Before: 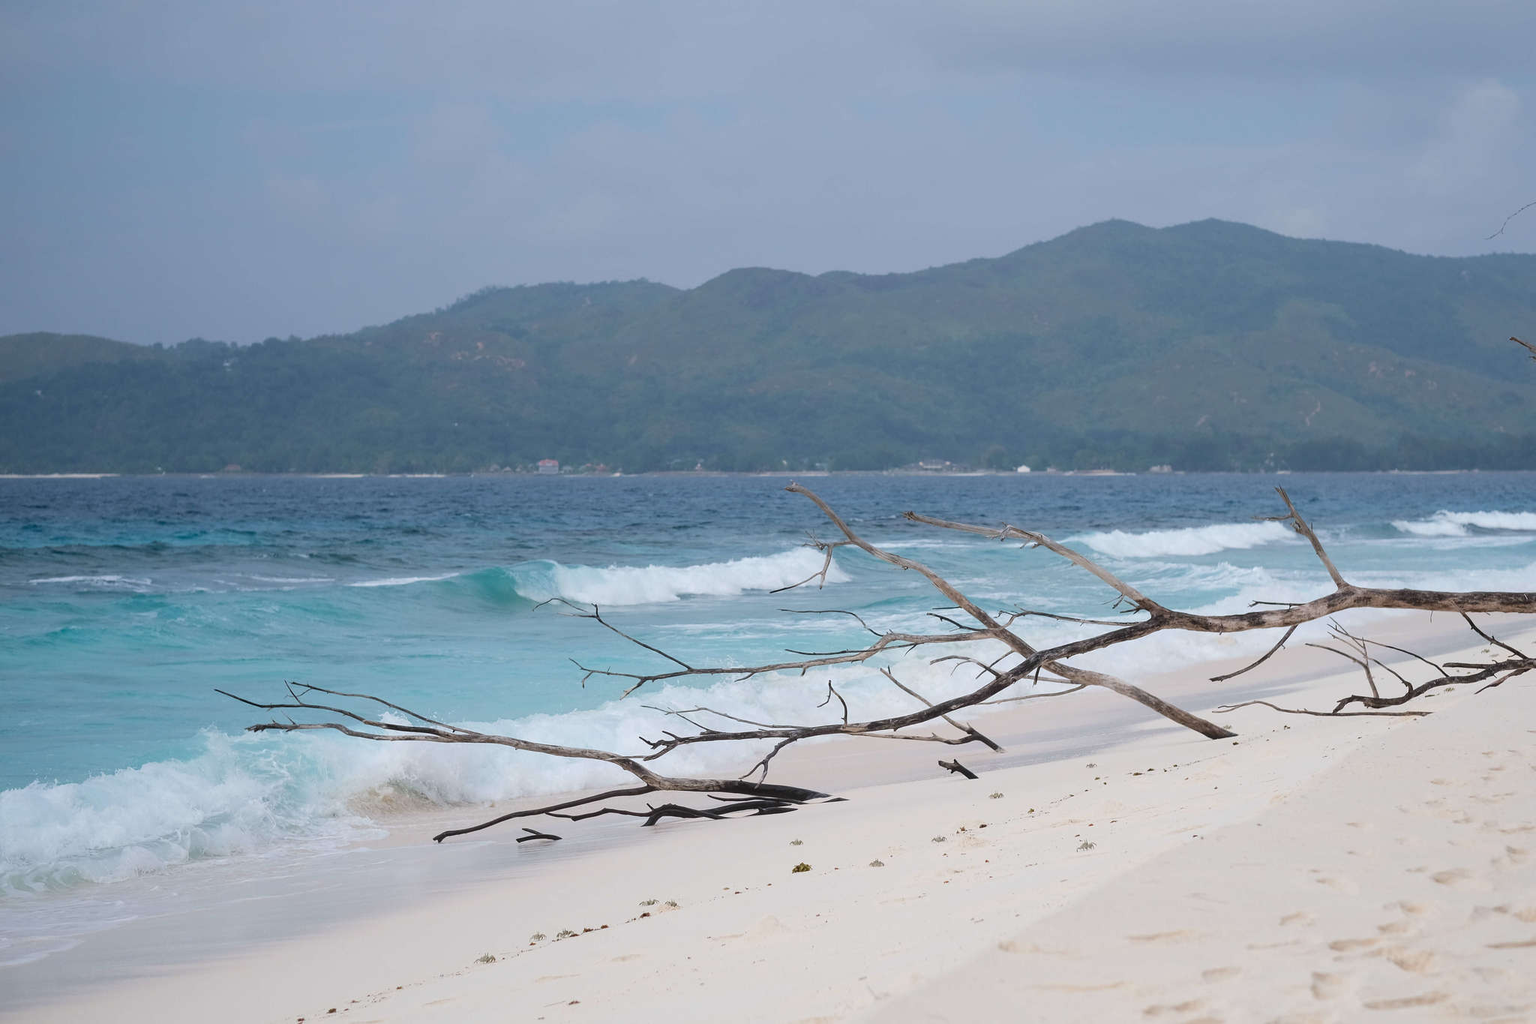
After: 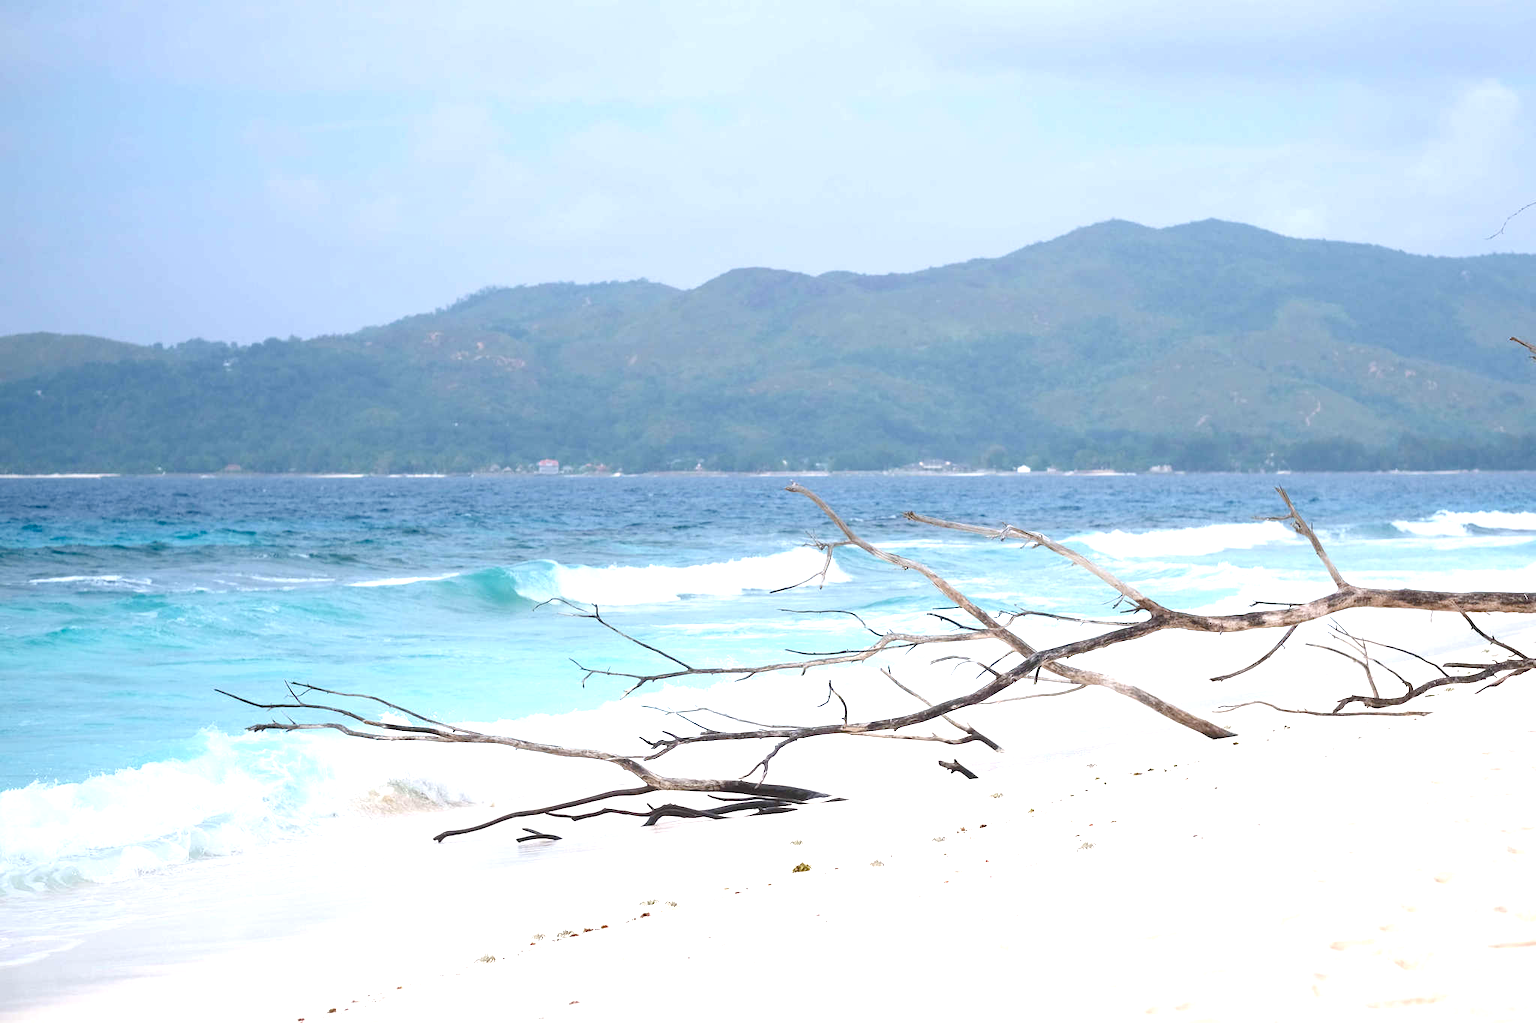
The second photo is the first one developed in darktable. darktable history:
color balance rgb: perceptual saturation grading › global saturation 20%, perceptual saturation grading › highlights -25%, perceptual saturation grading › shadows 25%
exposure: black level correction 0, exposure 1.2 EV, compensate exposure bias true, compensate highlight preservation false
